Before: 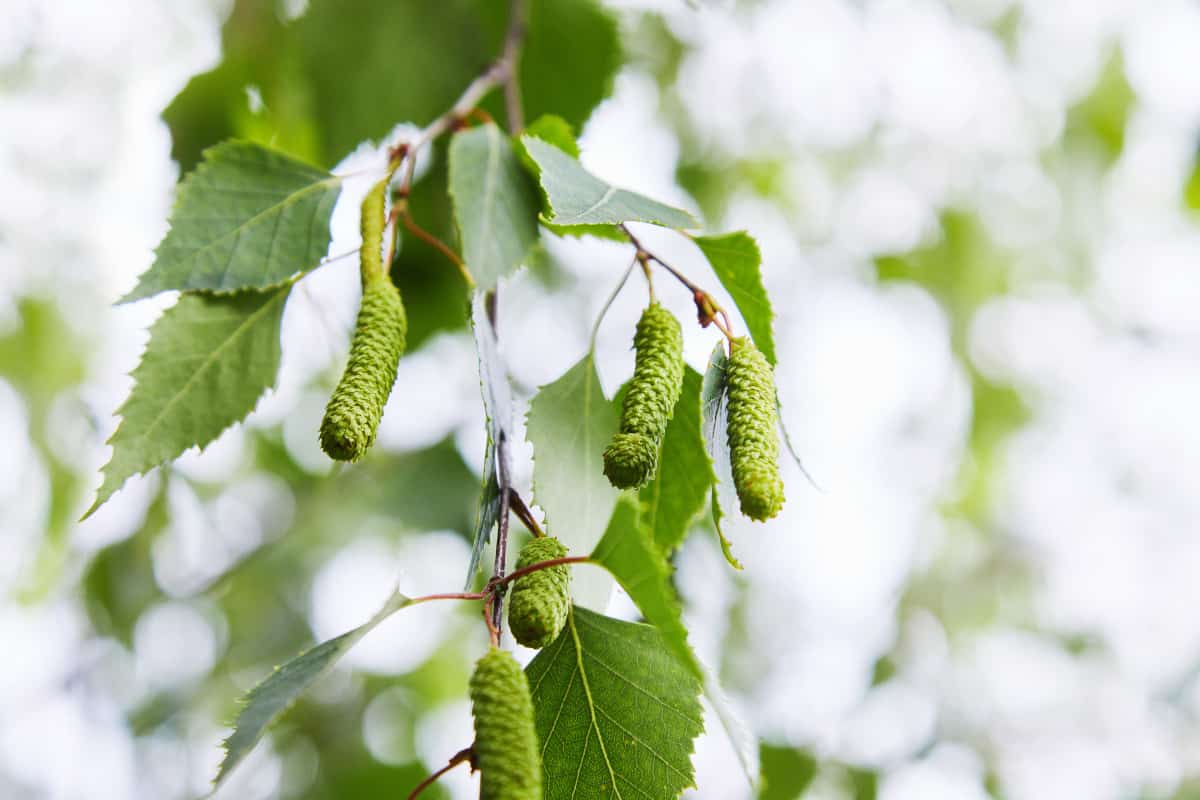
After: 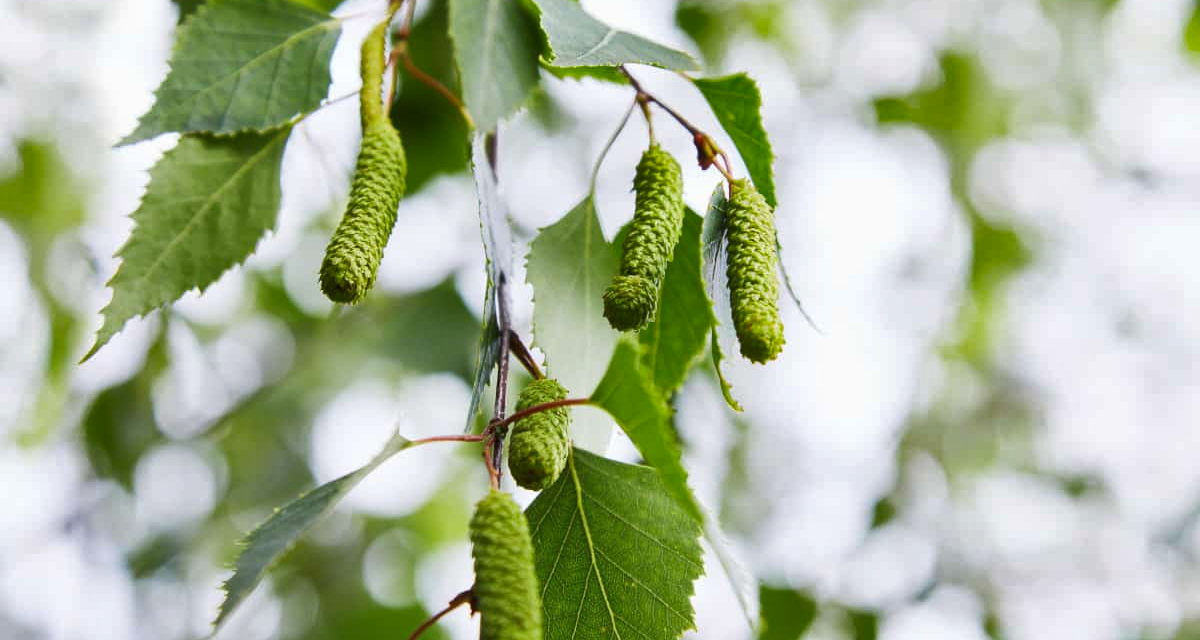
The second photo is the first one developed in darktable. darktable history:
shadows and highlights: shadows 60, soften with gaussian
crop and rotate: top 19.998%
